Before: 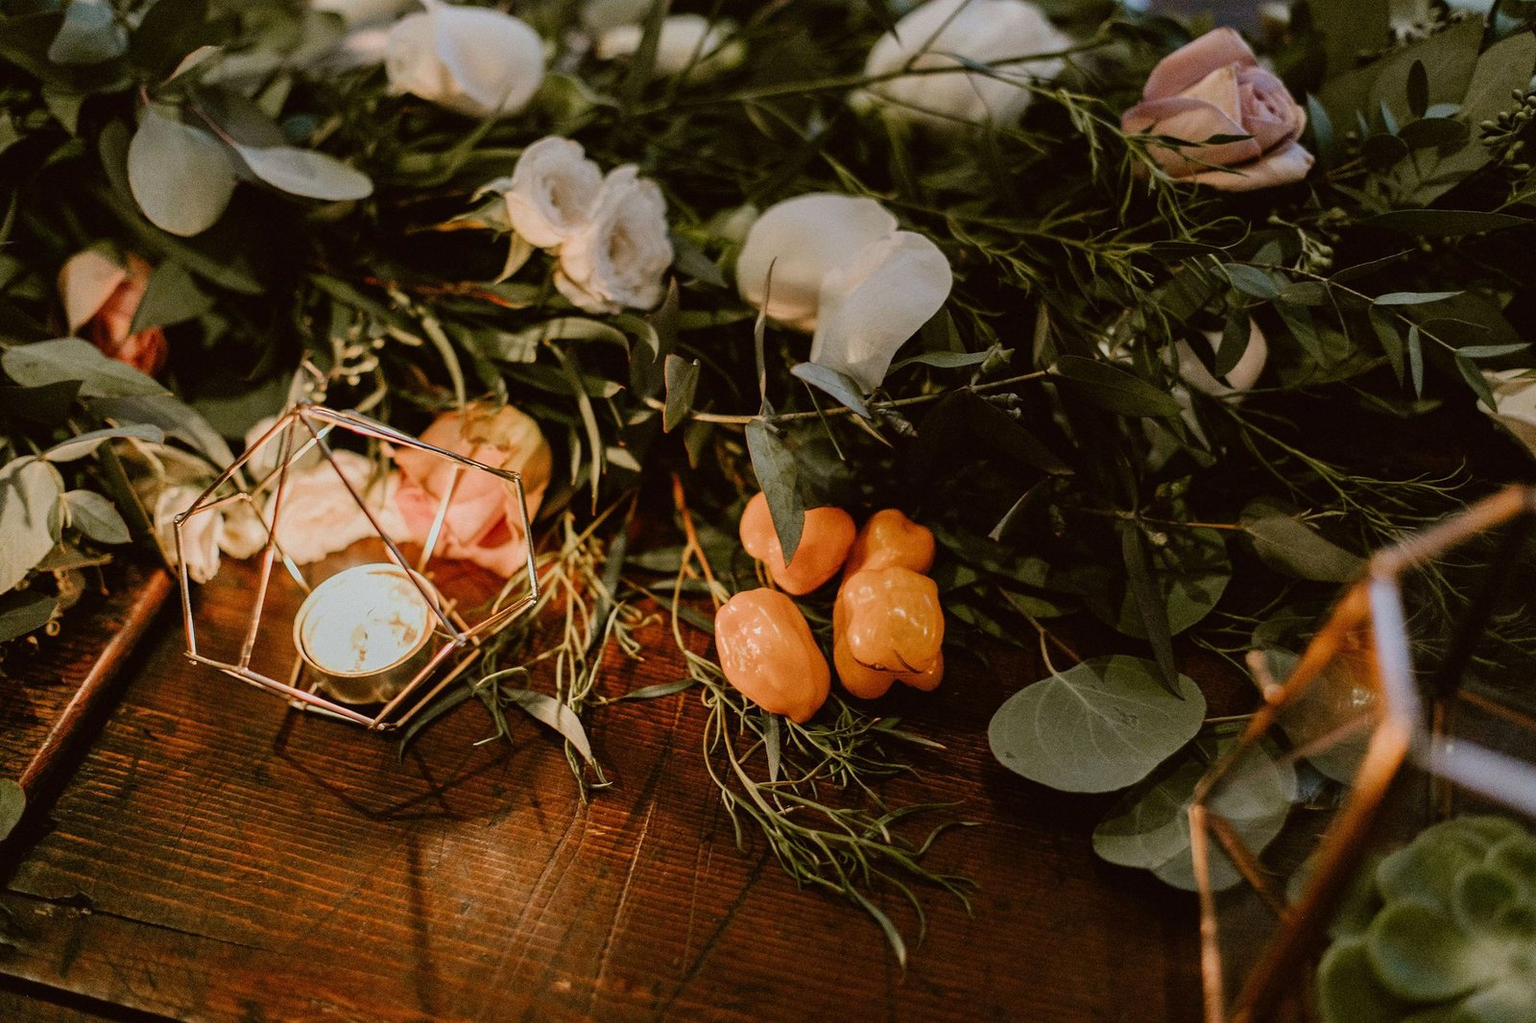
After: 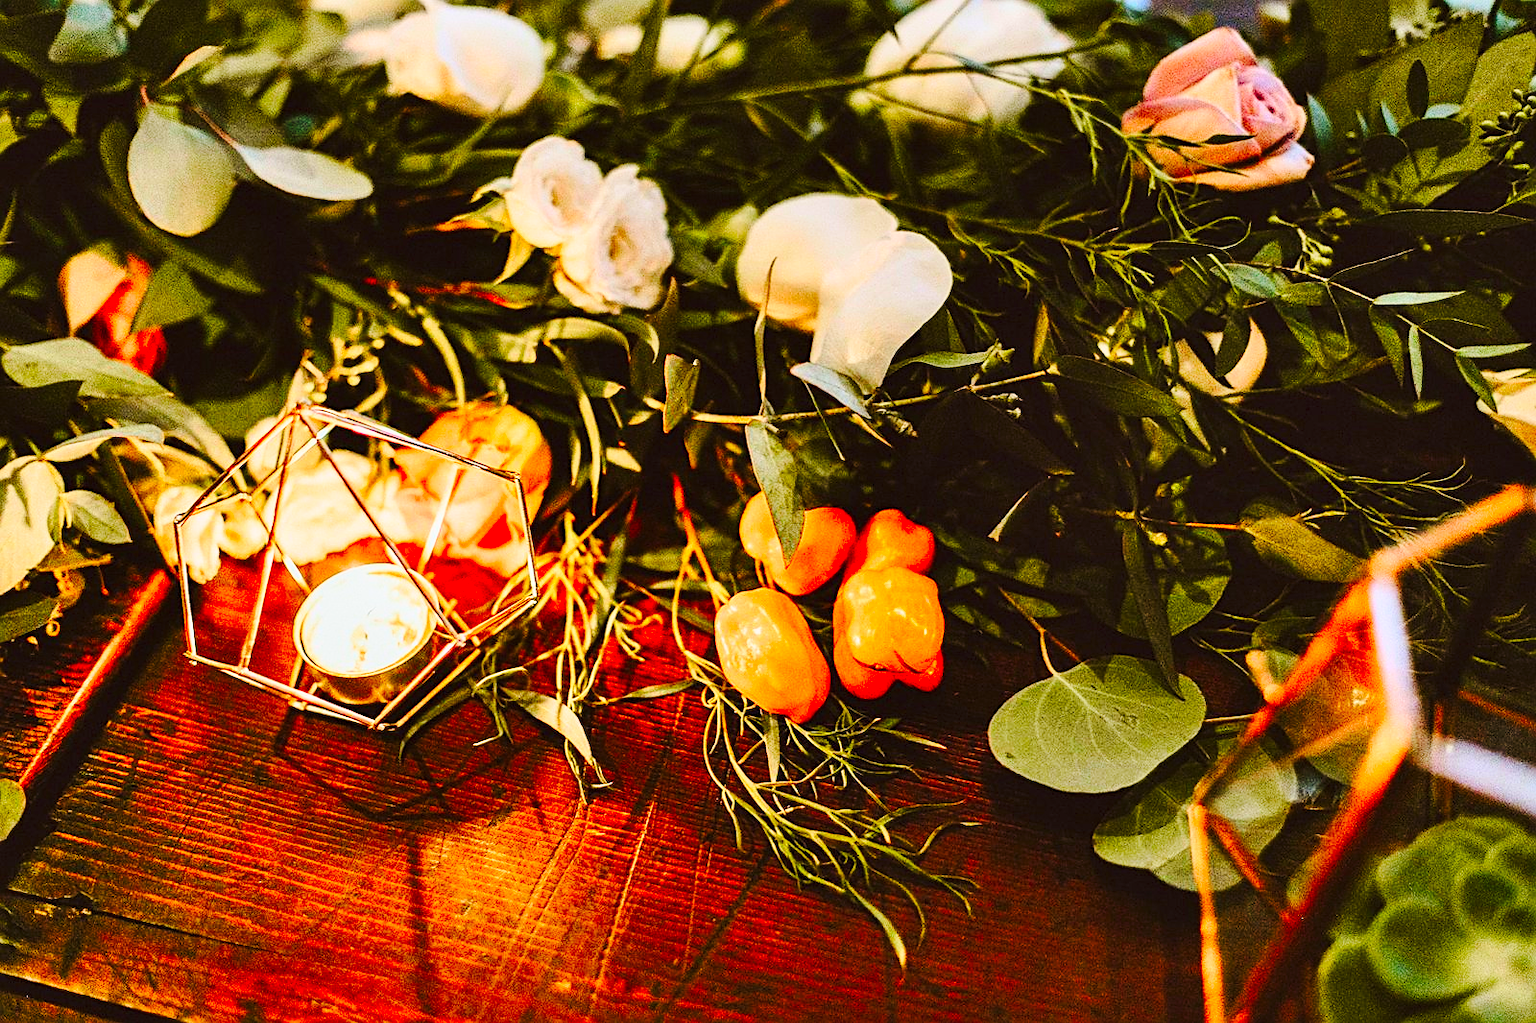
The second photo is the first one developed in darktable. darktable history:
base curve: curves: ch0 [(0, 0) (0.028, 0.03) (0.121, 0.232) (0.46, 0.748) (0.859, 0.968) (1, 1)], preserve colors none
sharpen: on, module defaults
exposure: compensate highlight preservation false
shadows and highlights "1": soften with gaussian
contrast brightness saturation: contrast 0.2, brightness 0.2, saturation 0.8
shadows and highlights #1: white point adjustment -2.4, highlights -40, soften with gaussian
